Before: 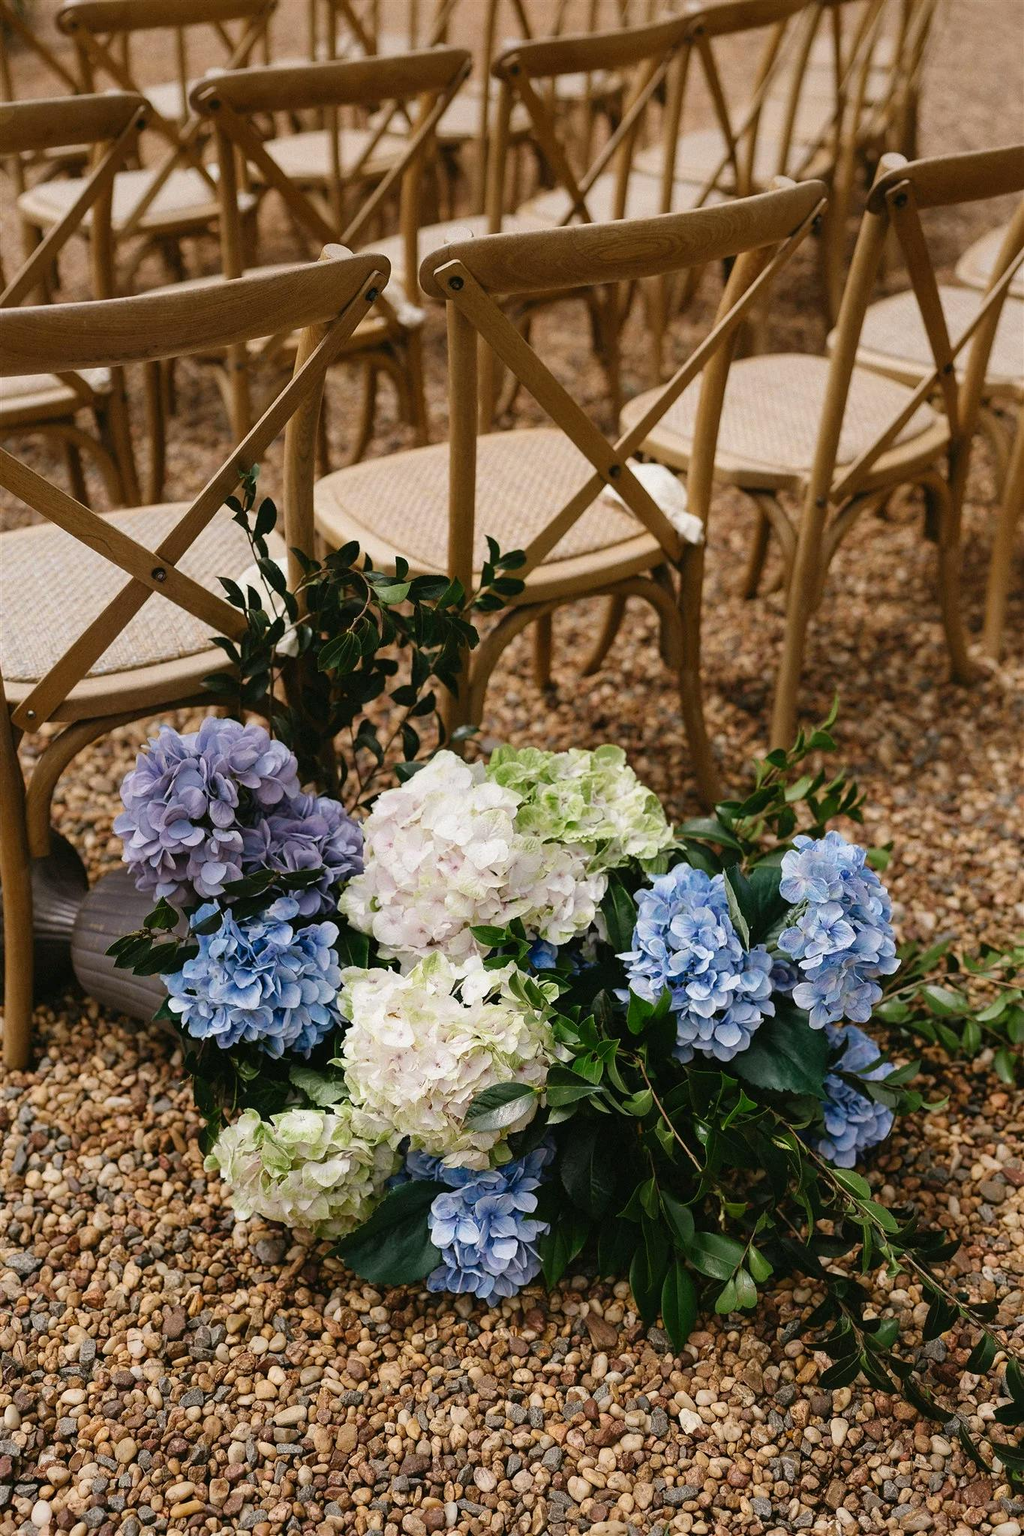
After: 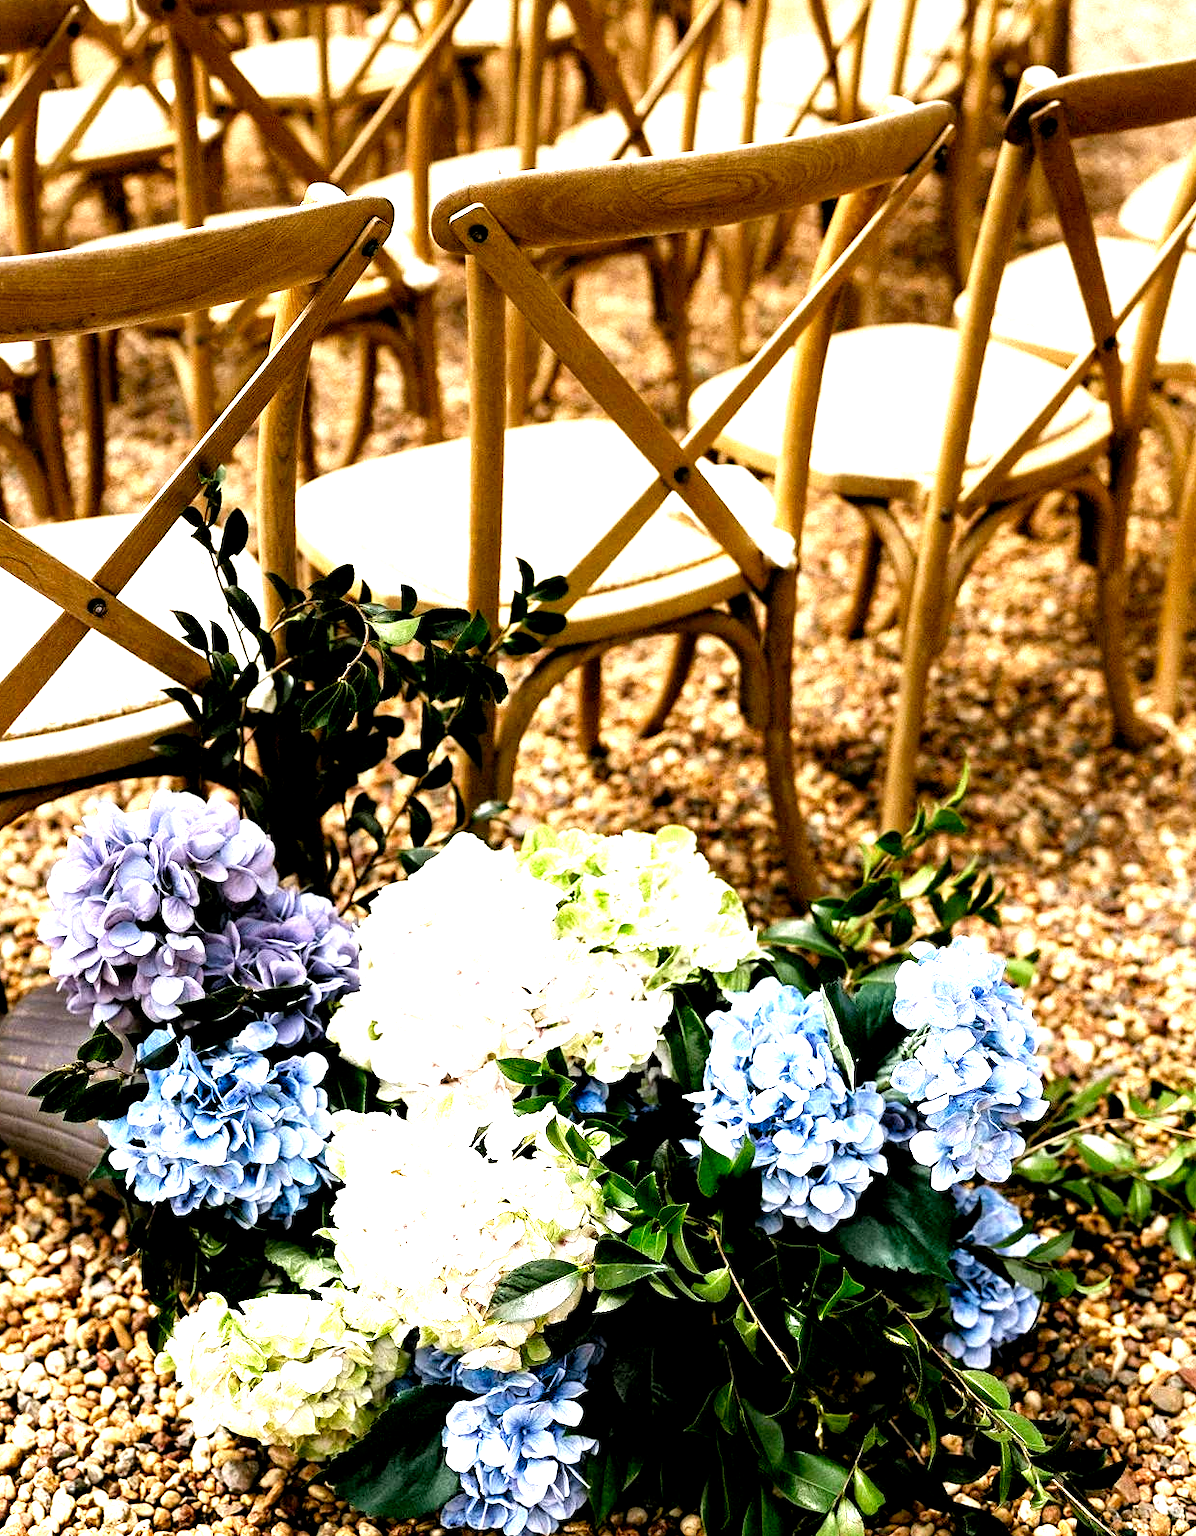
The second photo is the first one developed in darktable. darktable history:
crop: left 8.155%, top 6.611%, bottom 15.385%
base curve: curves: ch0 [(0, 0) (0.204, 0.334) (0.55, 0.733) (1, 1)], preserve colors none
levels: levels [0.012, 0.367, 0.697]
exposure: black level correction 0.011, compensate highlight preservation false
rgb curve: curves: ch0 [(0, 0) (0.078, 0.051) (0.929, 0.956) (1, 1)], compensate middle gray true
